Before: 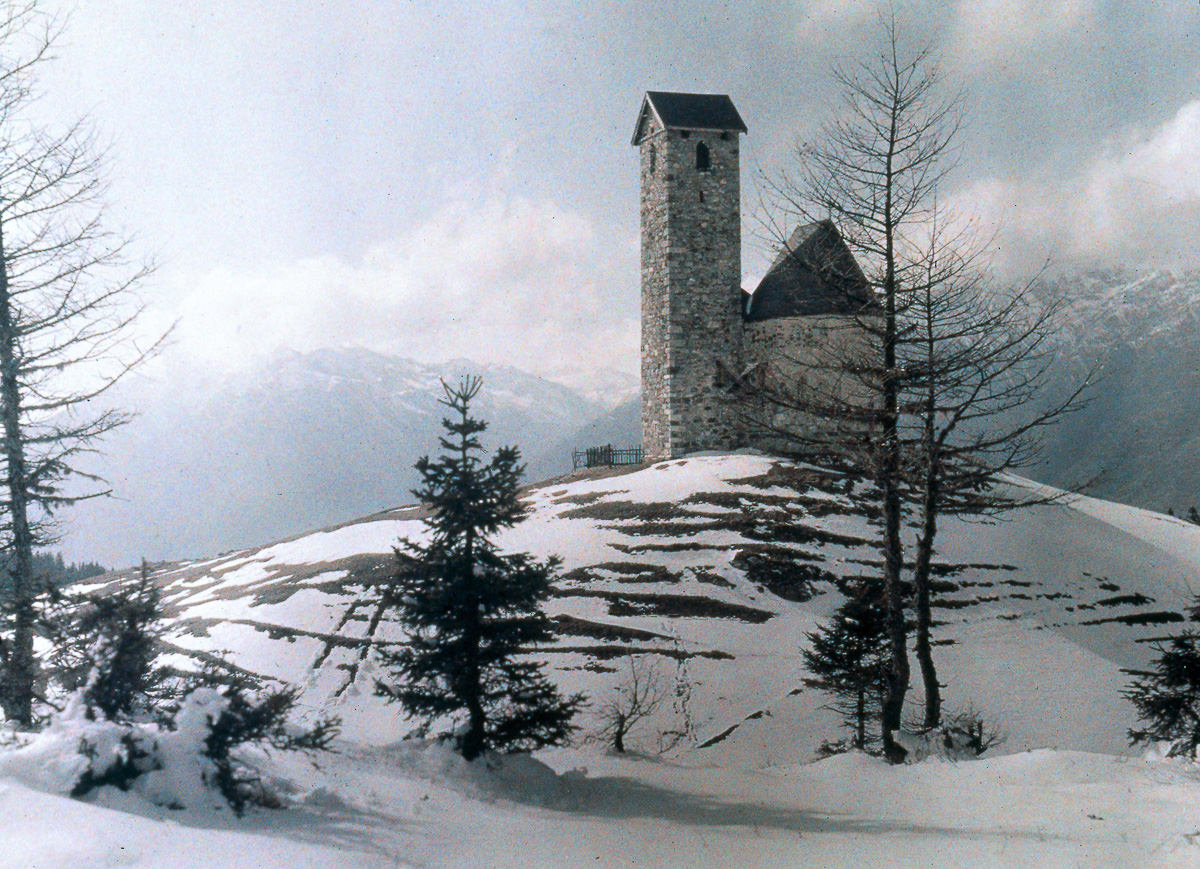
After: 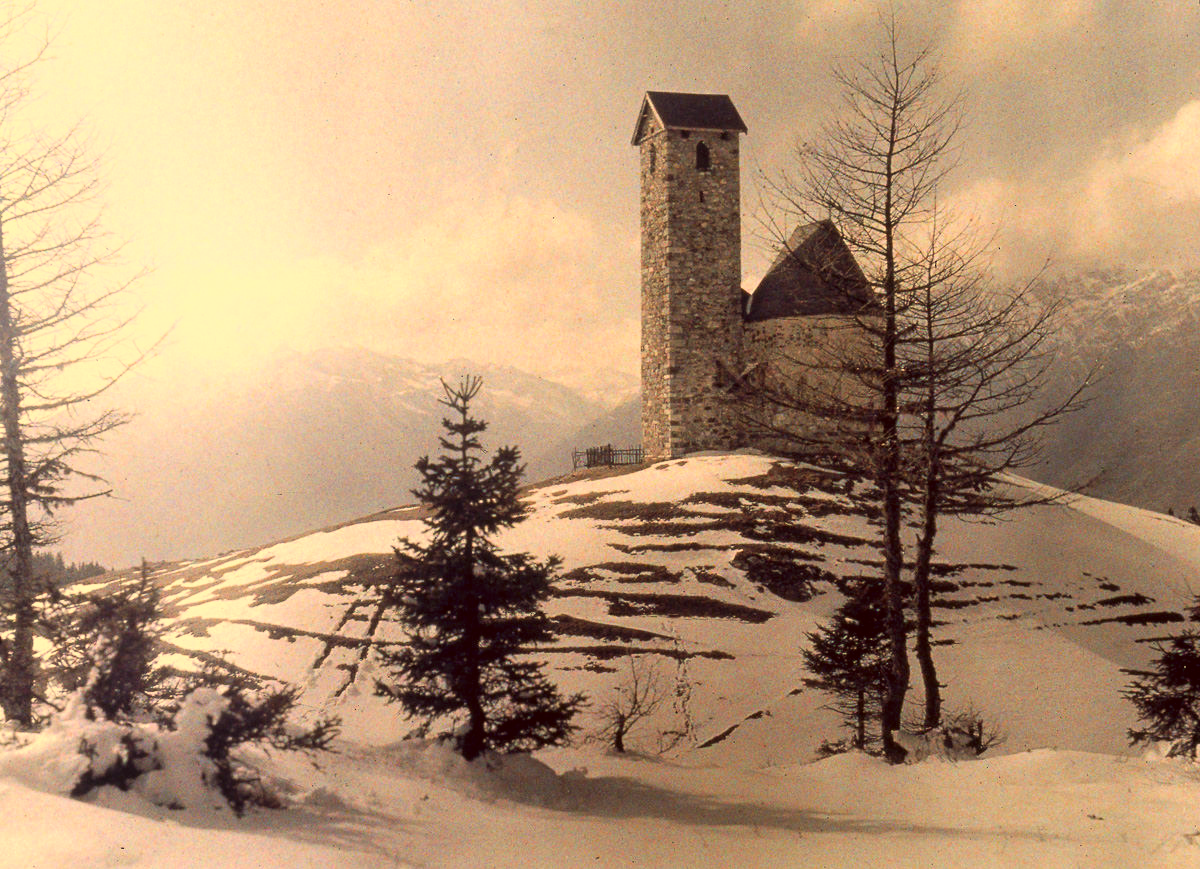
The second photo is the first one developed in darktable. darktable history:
color correction: highlights a* 10.12, highlights b* 39.04, shadows a* 14.62, shadows b* 3.37
bloom: size 13.65%, threshold 98.39%, strength 4.82%
